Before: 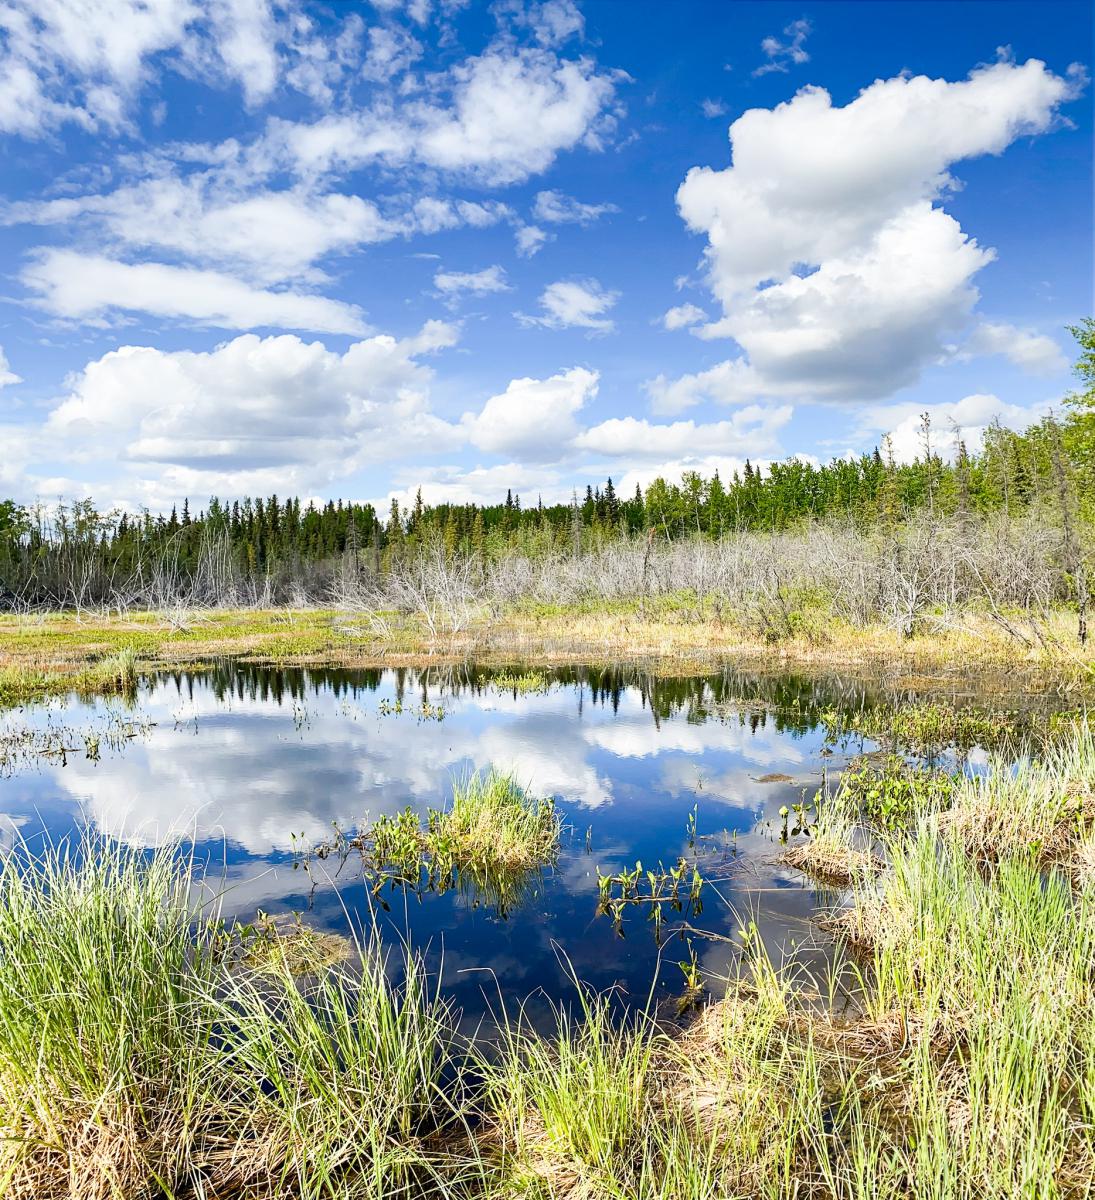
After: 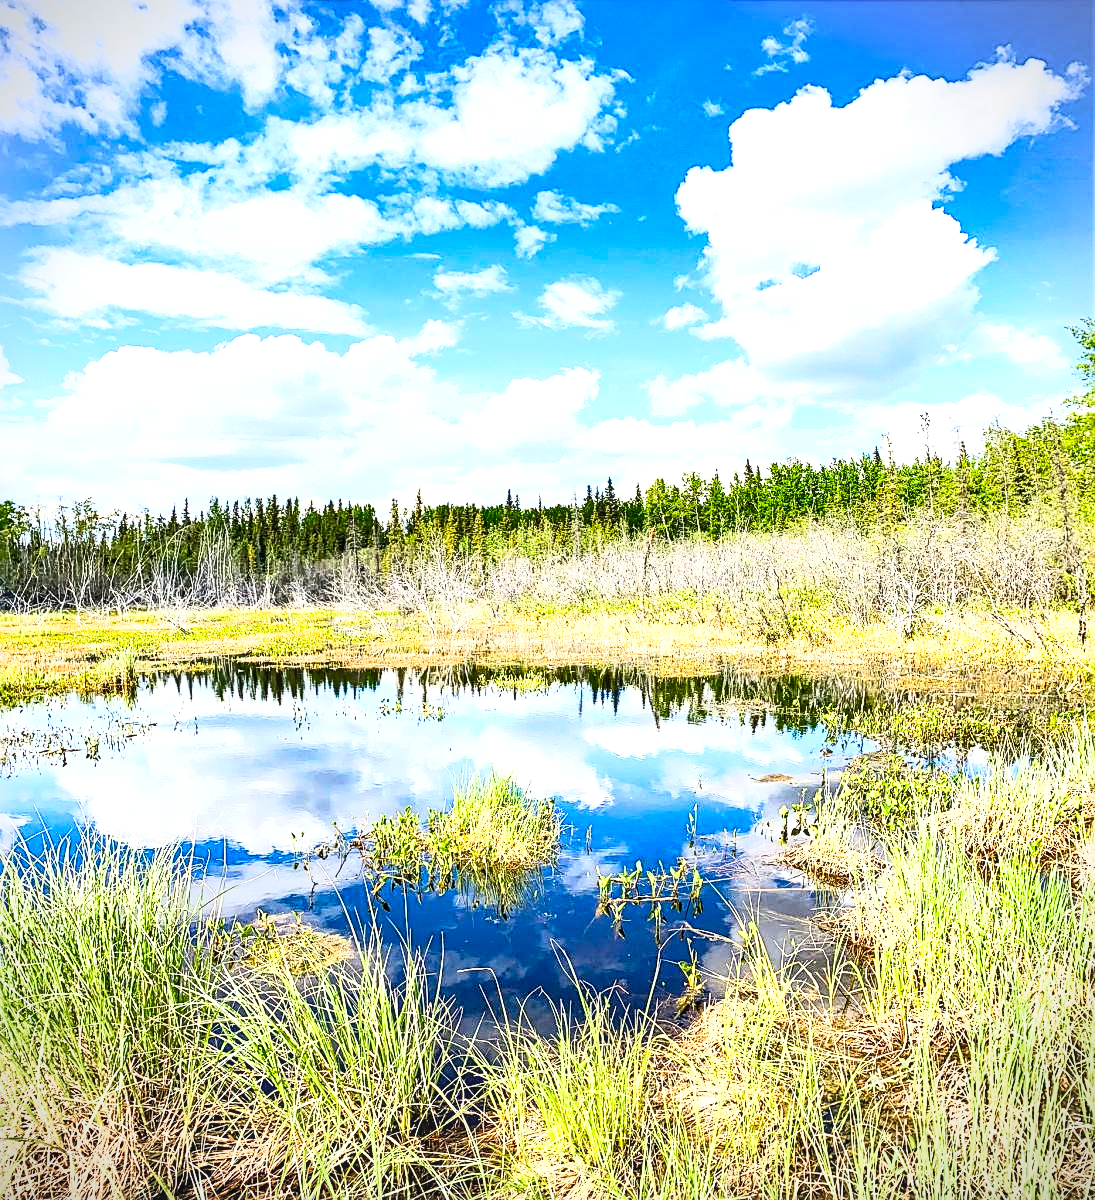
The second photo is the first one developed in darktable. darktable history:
vignetting: fall-off start 91.24%
sharpen: on, module defaults
shadows and highlights: shadows 33.3, highlights -47.14, compress 49.83%, soften with gaussian
exposure: black level correction 0, exposure 0.696 EV, compensate exposure bias true, compensate highlight preservation false
tone equalizer: on, module defaults
local contrast: on, module defaults
tone curve: curves: ch0 [(0, 0) (0.093, 0.104) (0.226, 0.291) (0.327, 0.431) (0.471, 0.648) (0.759, 0.926) (1, 1)], color space Lab, linked channels, preserve colors none
